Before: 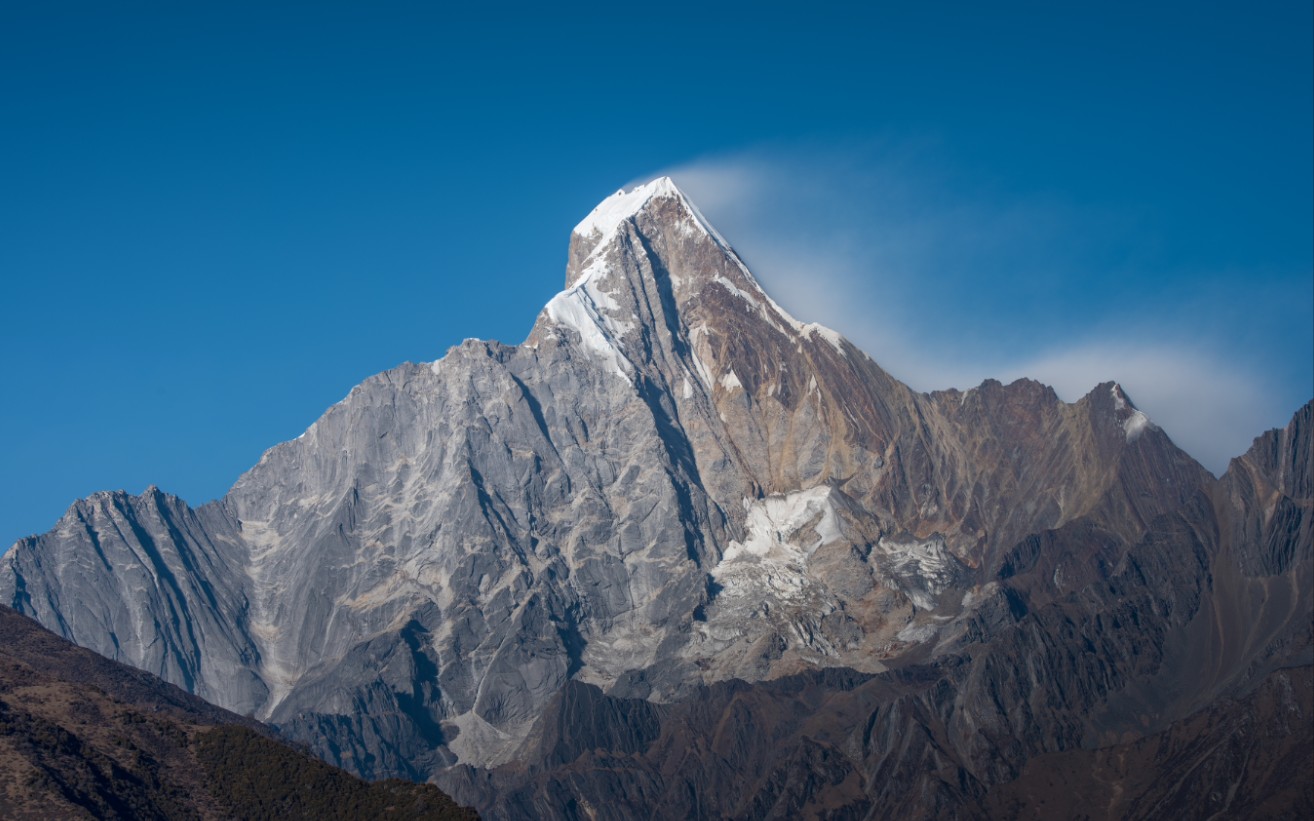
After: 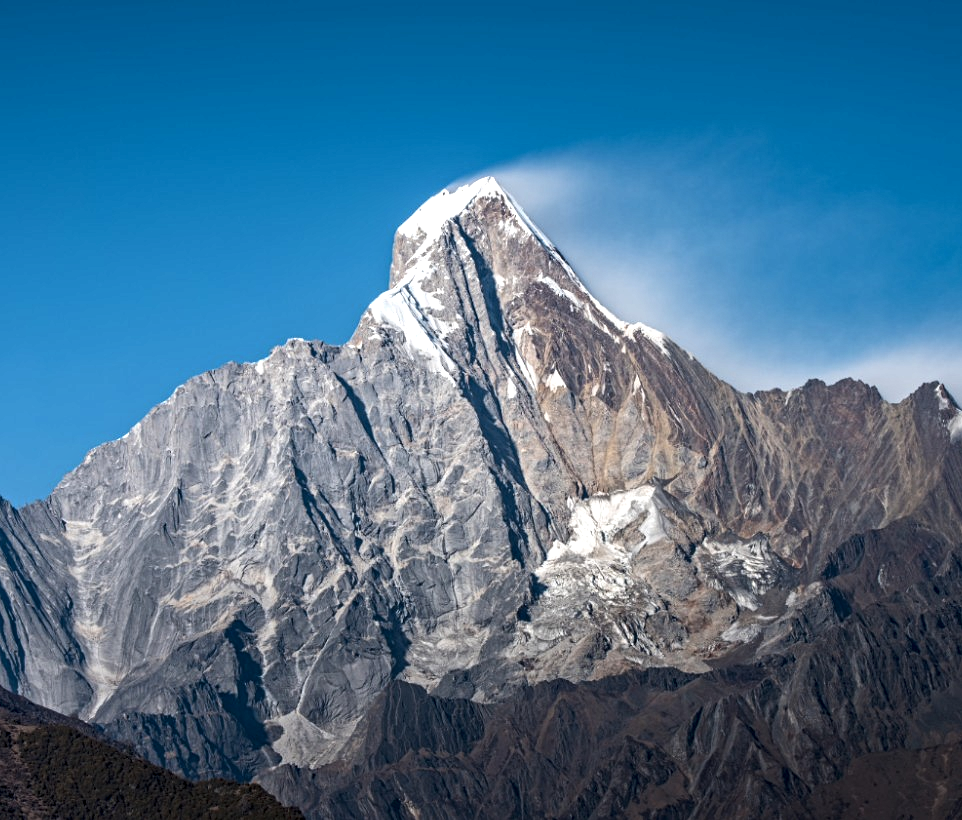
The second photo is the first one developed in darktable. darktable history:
crop: left 13.443%, right 13.31%
exposure: black level correction 0.001, exposure 0.191 EV, compensate highlight preservation false
contrast equalizer: octaves 7, y [[0.502, 0.517, 0.543, 0.576, 0.611, 0.631], [0.5 ×6], [0.5 ×6], [0 ×6], [0 ×6]]
tone equalizer: -8 EV -0.417 EV, -7 EV -0.389 EV, -6 EV -0.333 EV, -5 EV -0.222 EV, -3 EV 0.222 EV, -2 EV 0.333 EV, -1 EV 0.389 EV, +0 EV 0.417 EV, edges refinement/feathering 500, mask exposure compensation -1.57 EV, preserve details no
